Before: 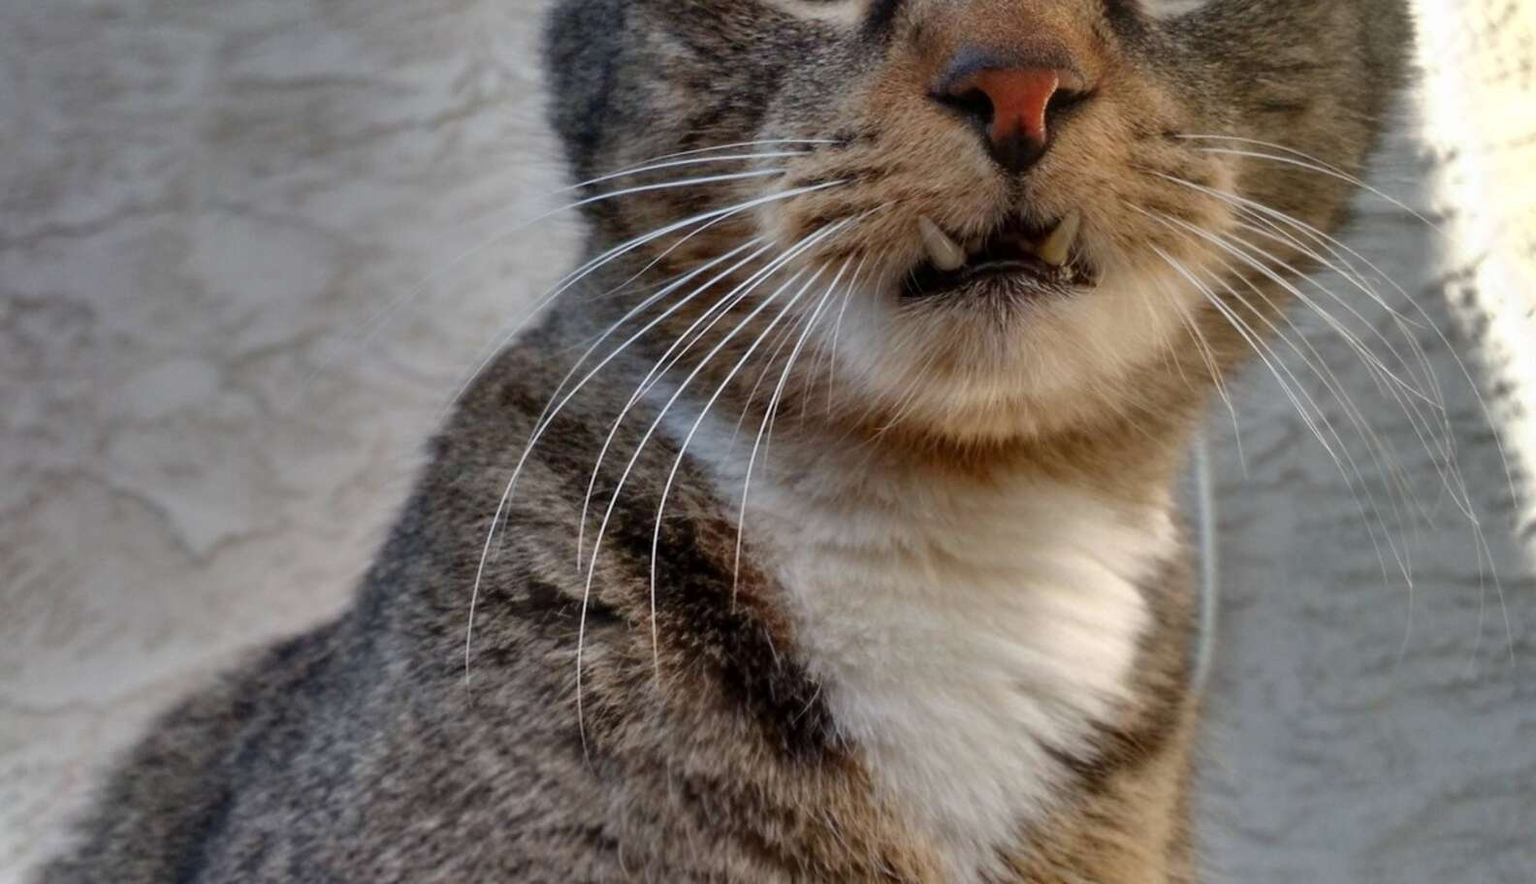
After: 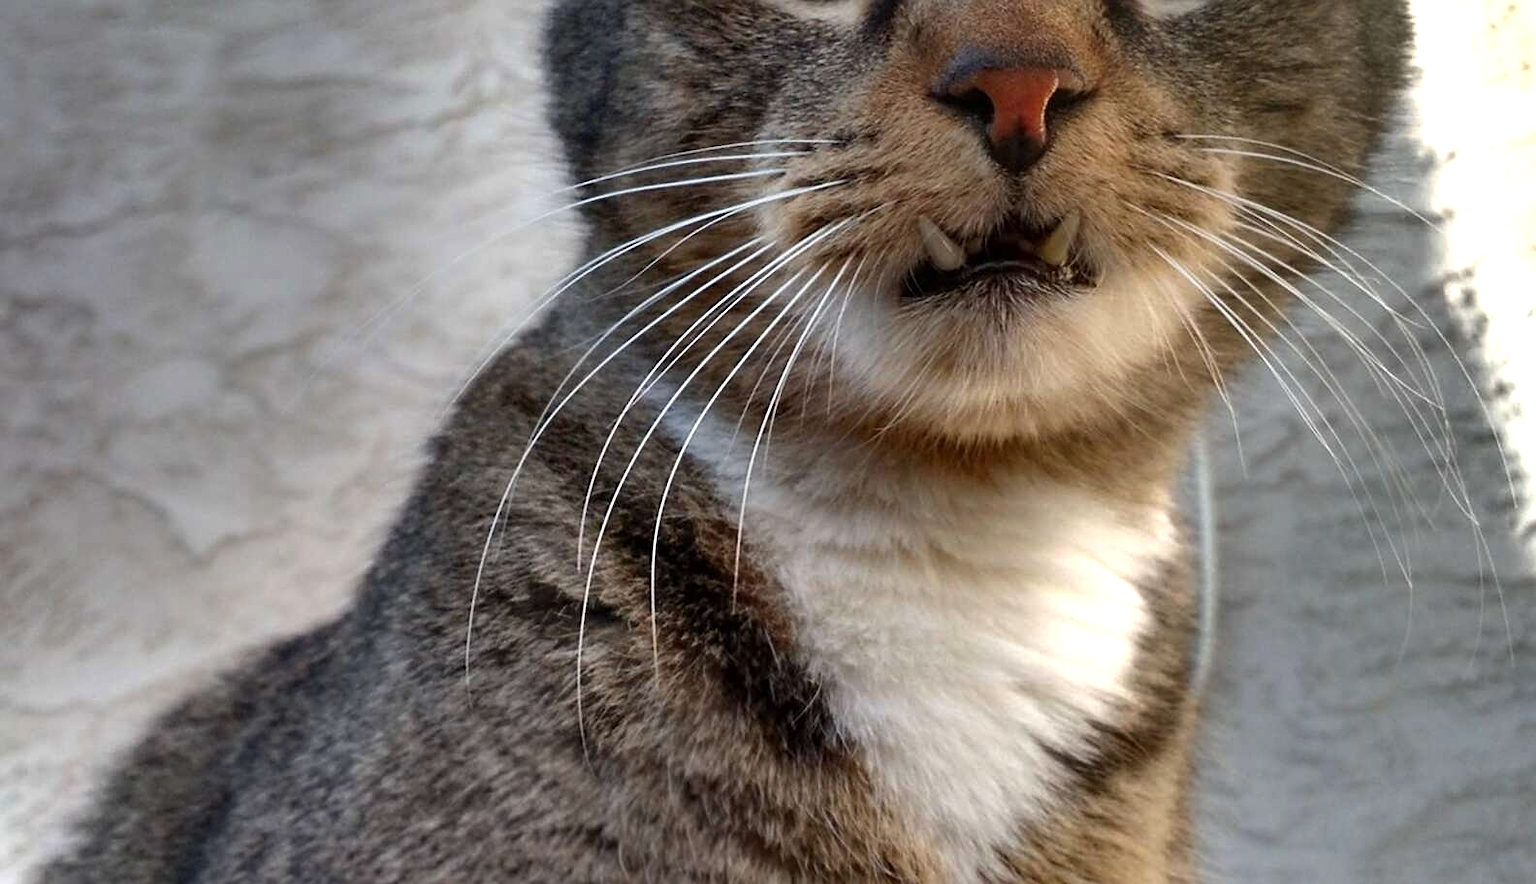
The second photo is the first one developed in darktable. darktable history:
shadows and highlights: radius 125.21, shadows 30.53, highlights -31.03, low approximation 0.01, soften with gaussian
sharpen: on, module defaults
tone equalizer: -8 EV 0.001 EV, -7 EV -0.002 EV, -6 EV 0.005 EV, -5 EV -0.039 EV, -4 EV -0.145 EV, -3 EV -0.147 EV, -2 EV 0.222 EV, -1 EV 0.702 EV, +0 EV 0.467 EV, mask exposure compensation -0.509 EV
